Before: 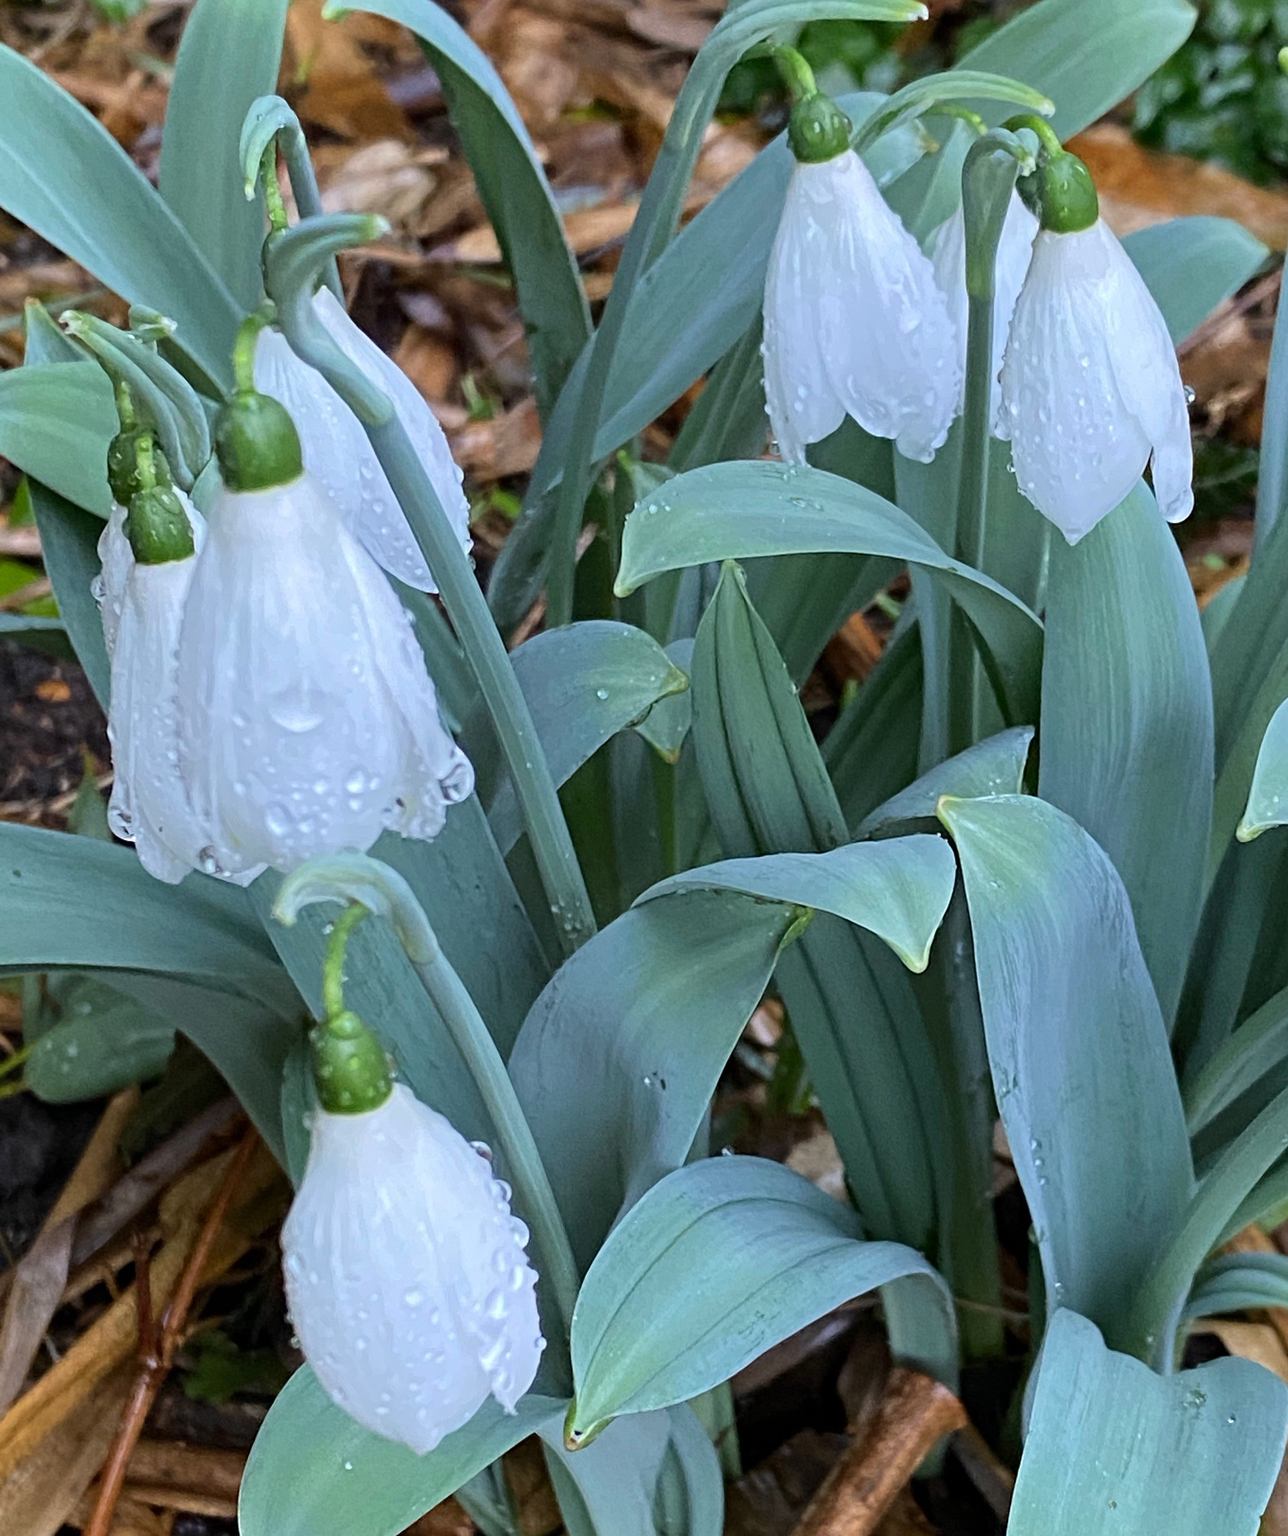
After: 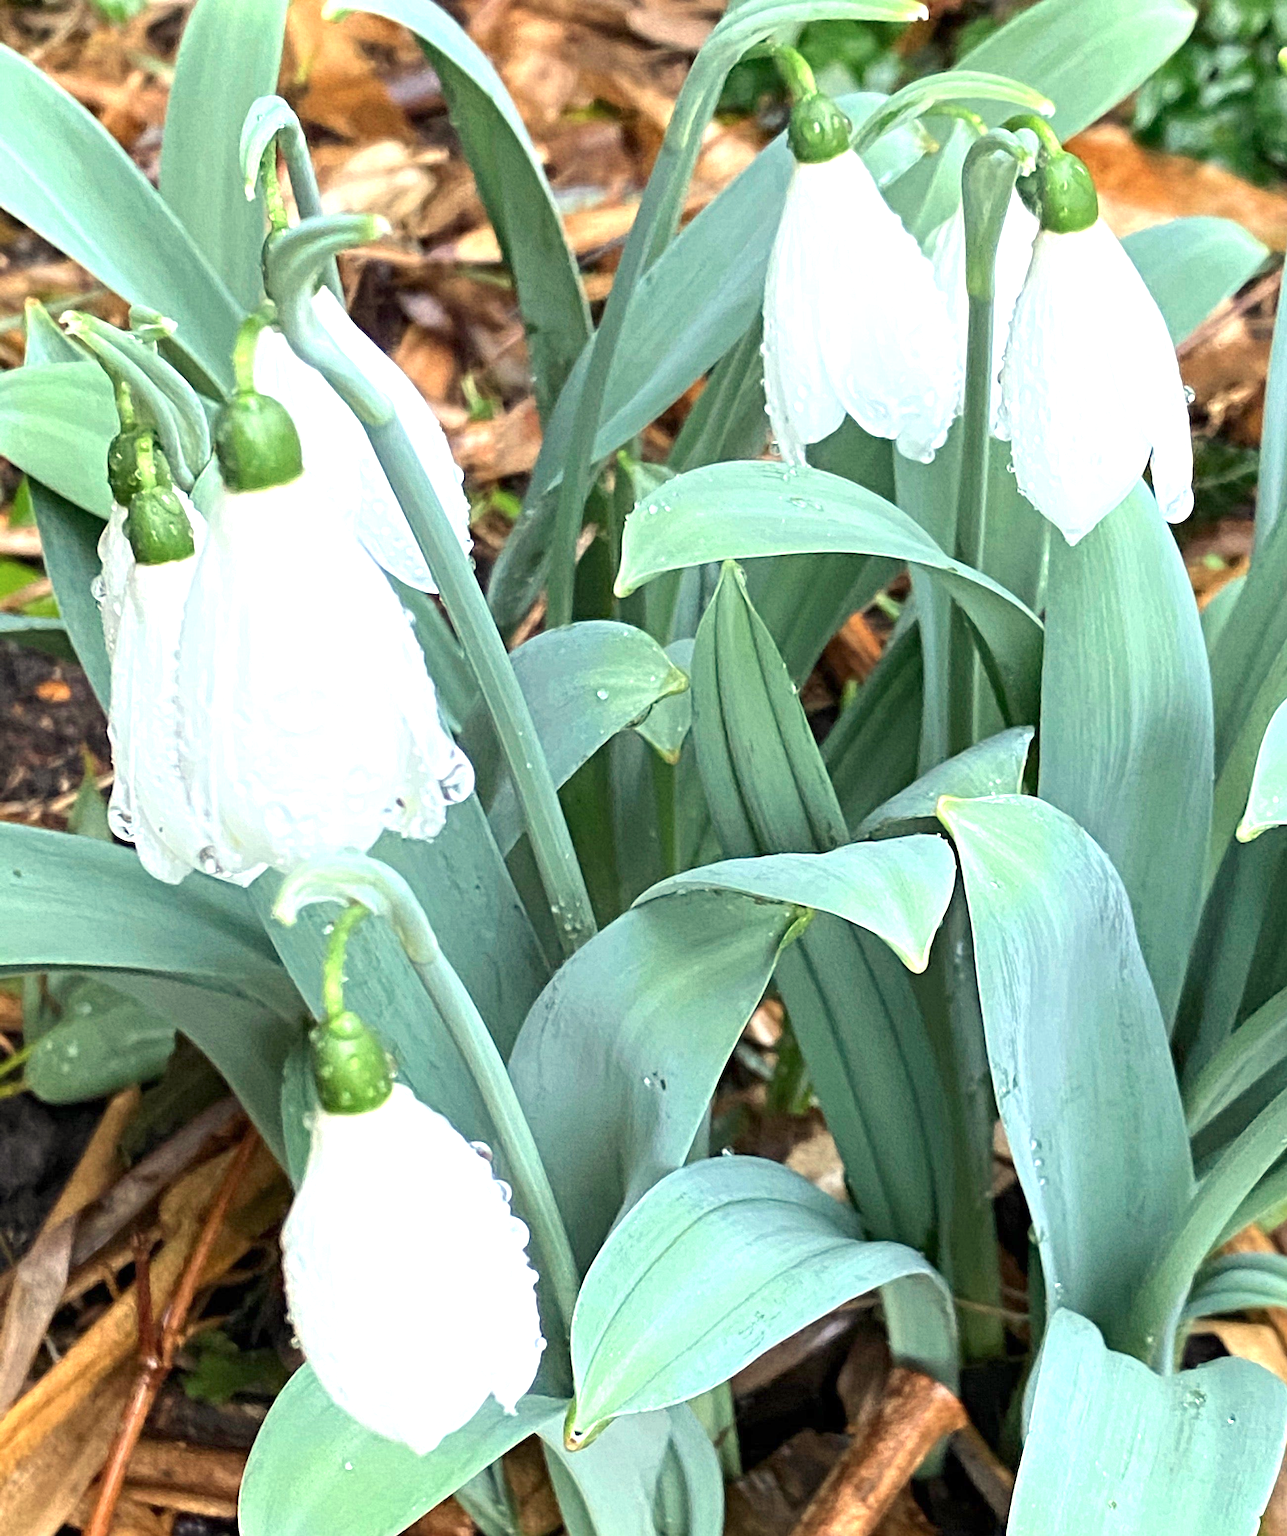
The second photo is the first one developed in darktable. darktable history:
color calibration: illuminant as shot in camera, x 0.358, y 0.373, temperature 4628.91 K
white balance: red 1.08, blue 0.791
exposure: exposure 1.223 EV, compensate highlight preservation false
